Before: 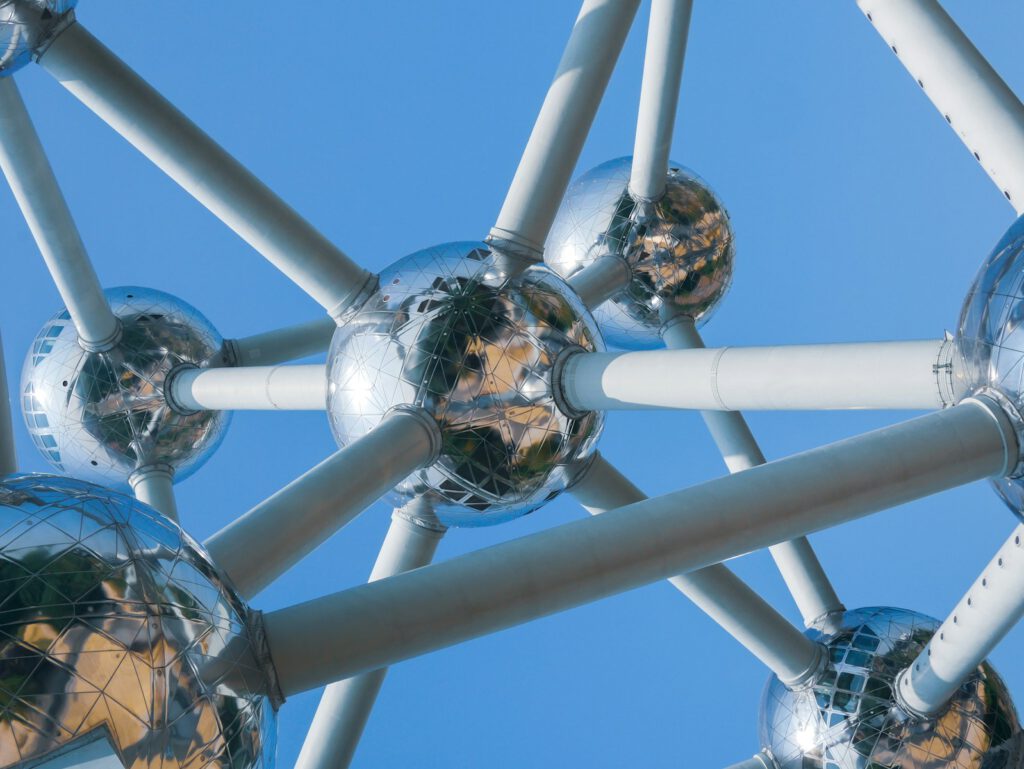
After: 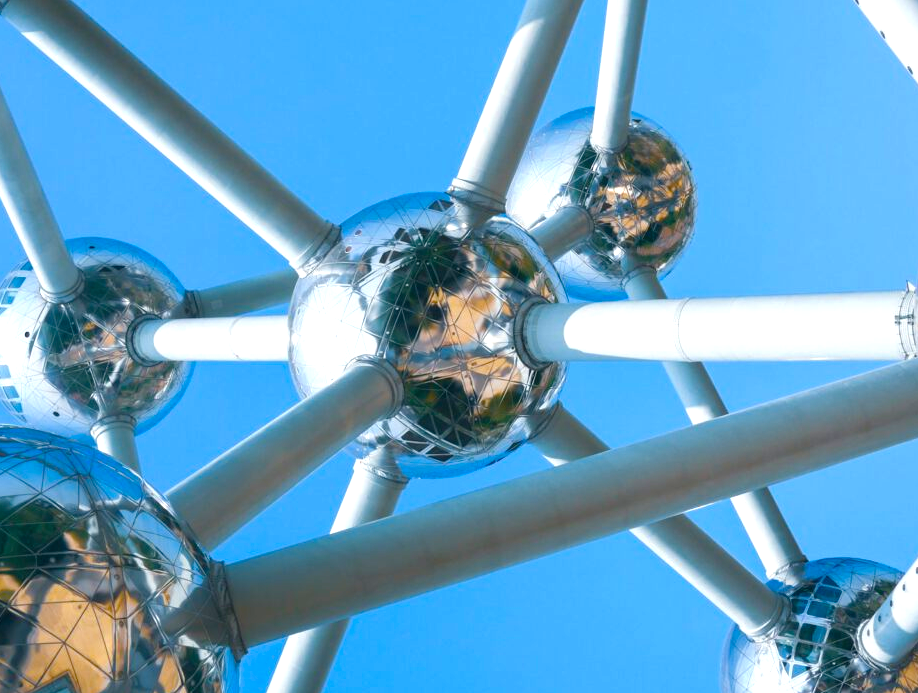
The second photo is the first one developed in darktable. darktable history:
crop: left 3.736%, top 6.479%, right 6.605%, bottom 3.313%
color balance rgb: perceptual saturation grading › global saturation 20%, perceptual saturation grading › highlights -25.519%, perceptual saturation grading › shadows 24.364%, perceptual brilliance grading › global brilliance 17.269%, global vibrance 20%
